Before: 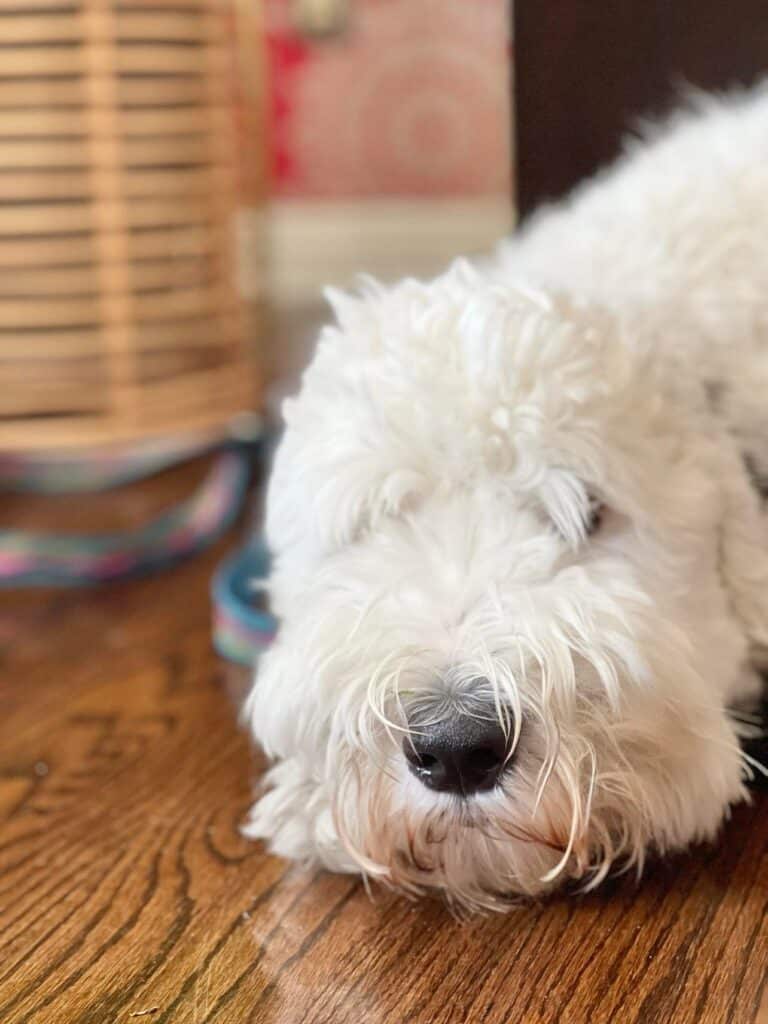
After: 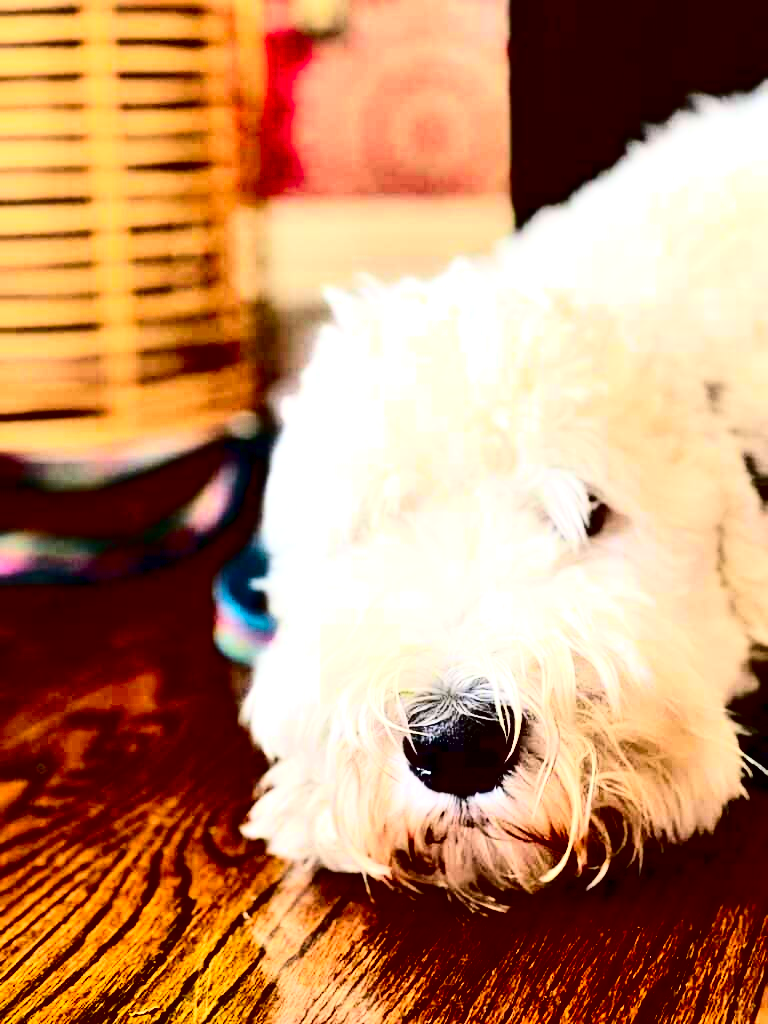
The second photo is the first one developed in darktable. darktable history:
contrast brightness saturation: contrast 0.771, brightness -0.982, saturation 0.995
exposure: black level correction 0, exposure 0.5 EV, compensate highlight preservation false
